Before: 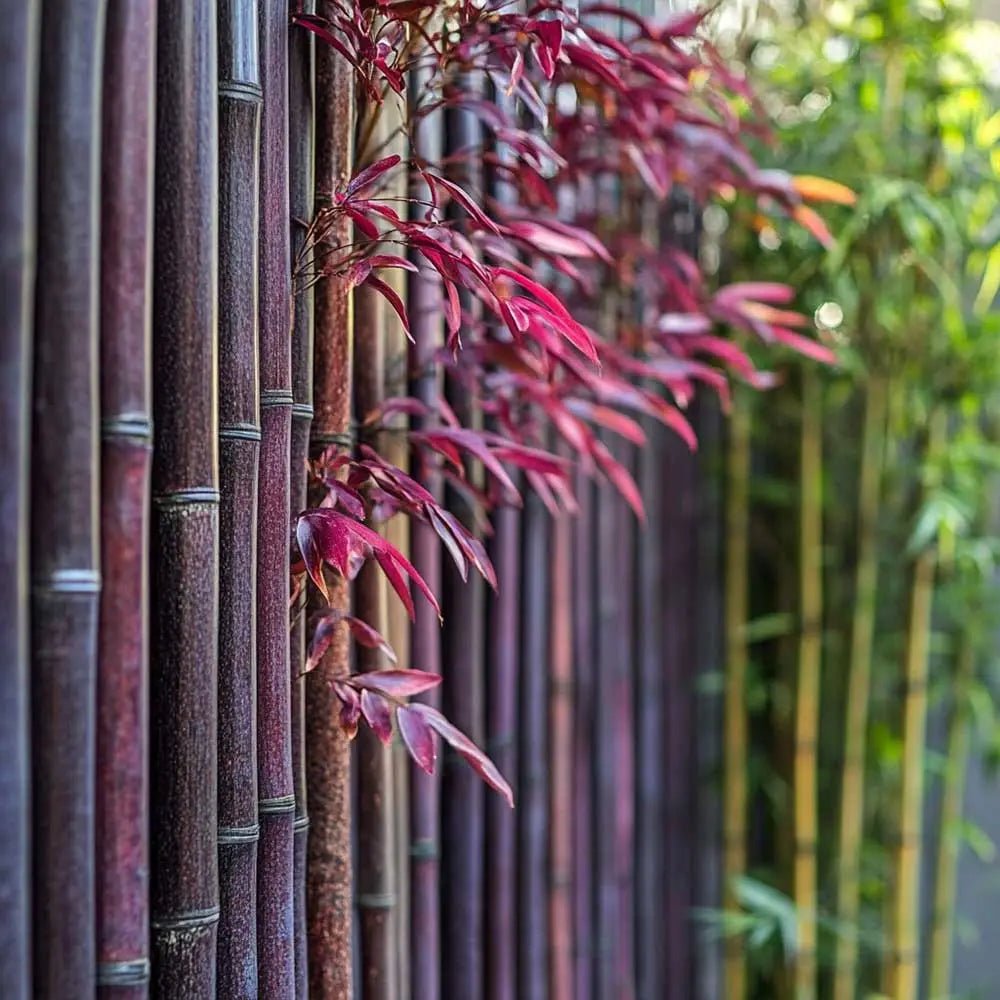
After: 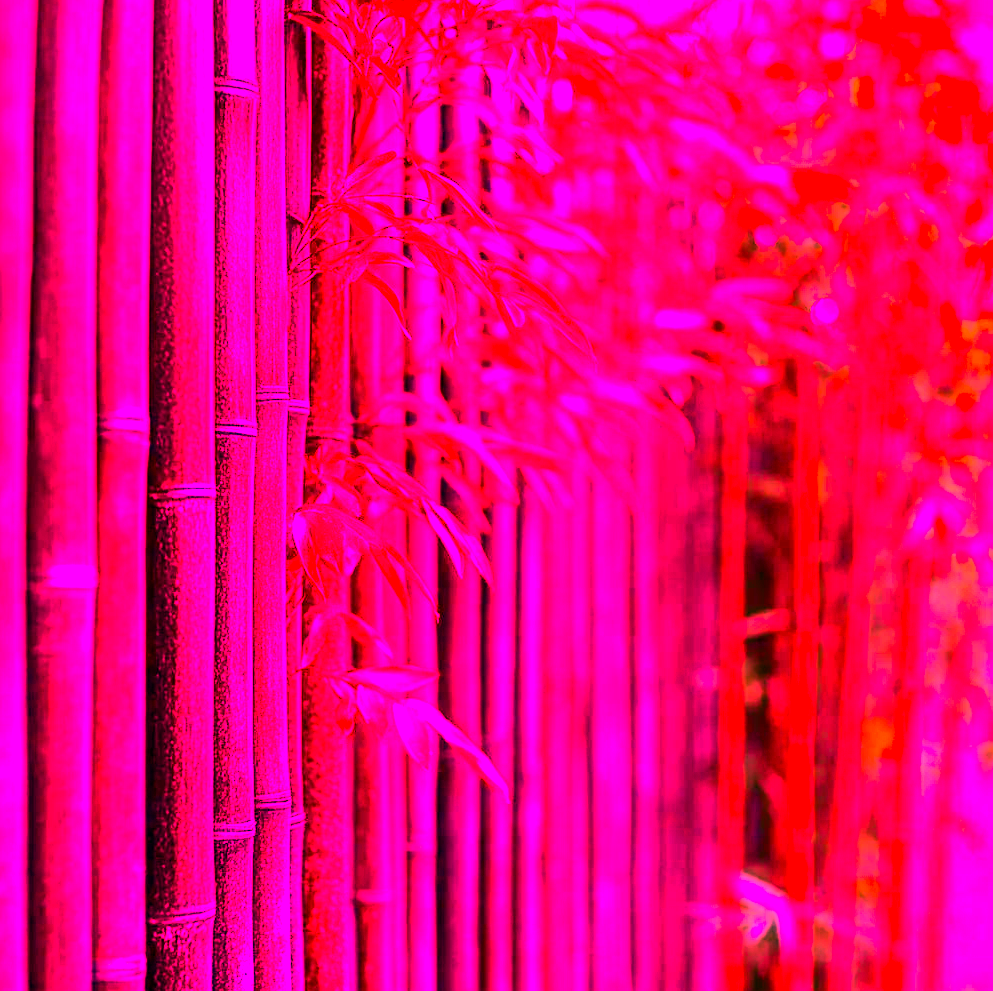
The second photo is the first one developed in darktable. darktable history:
crop: left 0.434%, top 0.485%, right 0.244%, bottom 0.386%
contrast brightness saturation: contrast 0.16, saturation 0.32
white balance: red 4.26, blue 1.802
